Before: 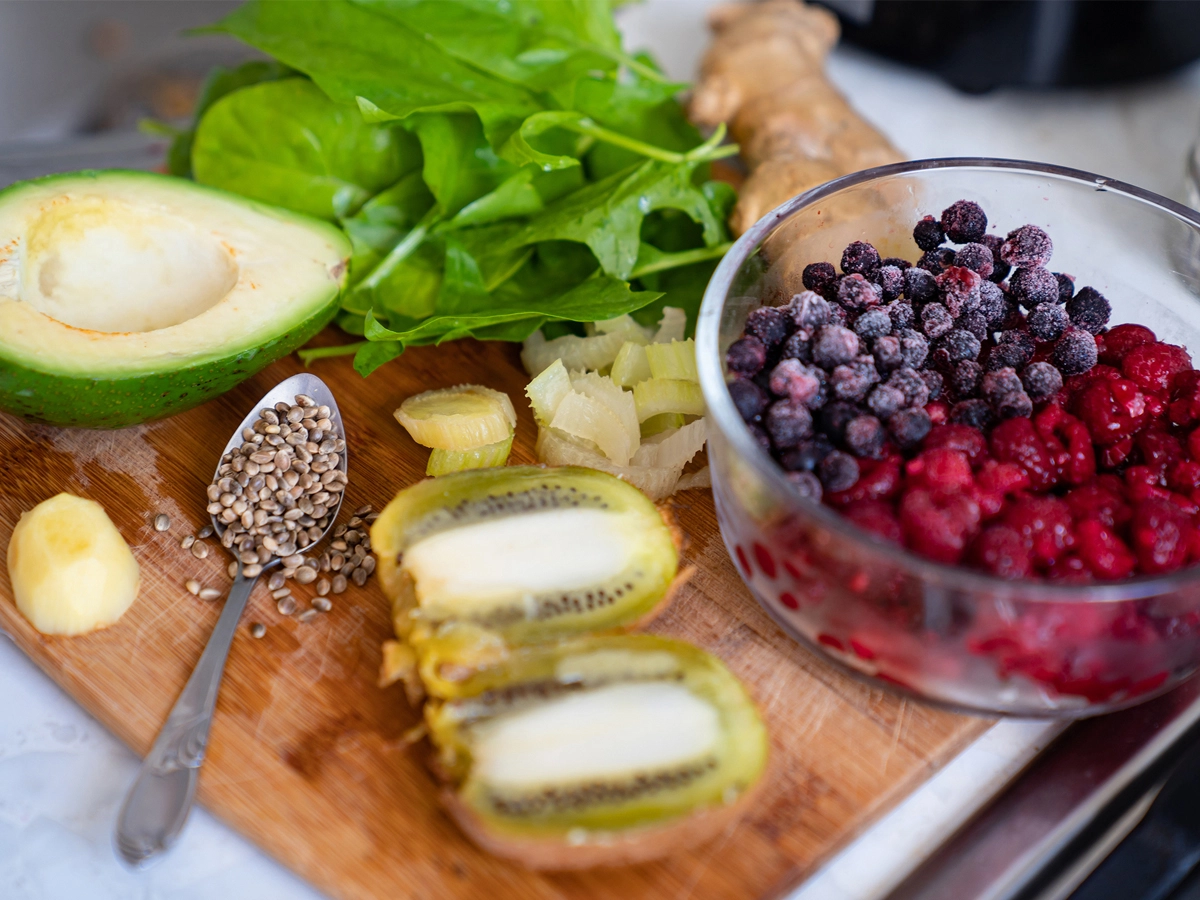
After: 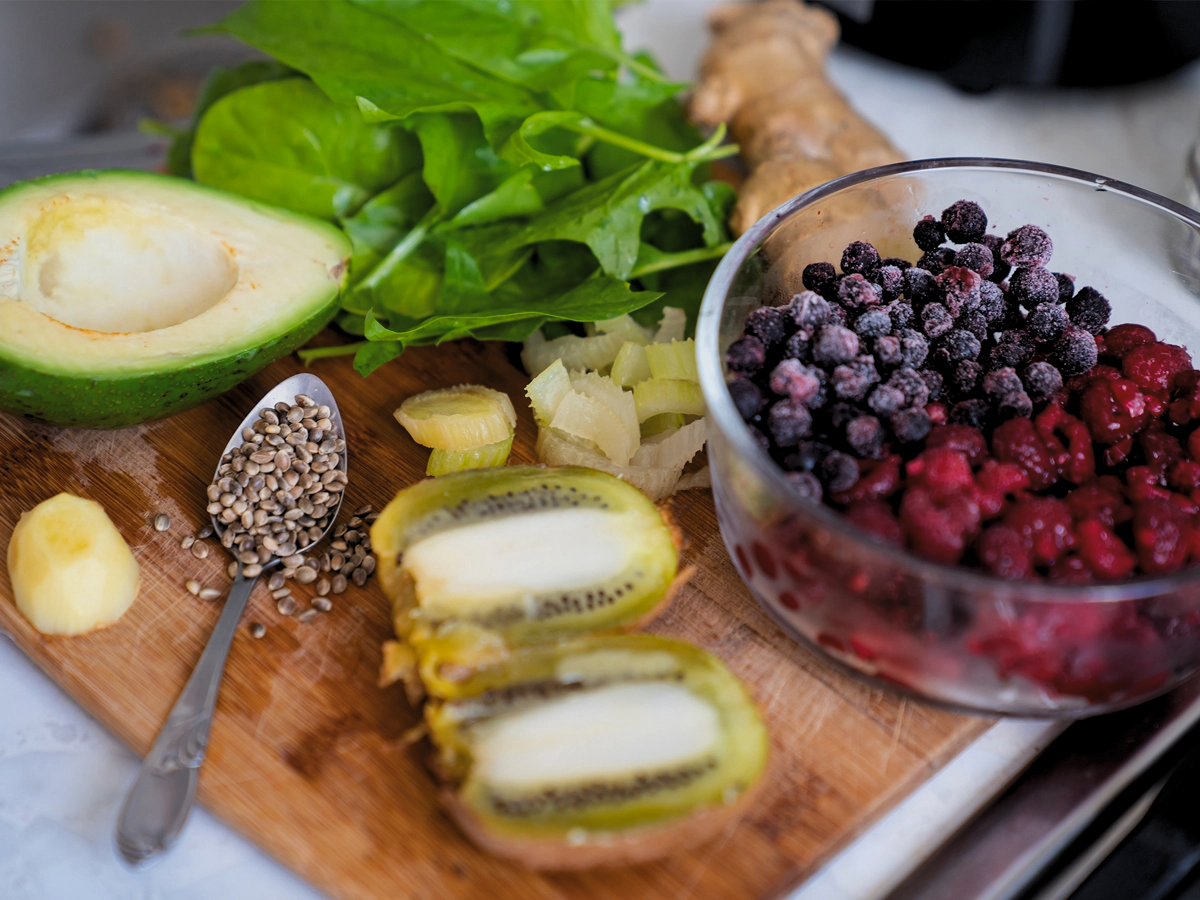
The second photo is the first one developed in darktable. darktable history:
contrast brightness saturation: contrast -0.1, brightness 0.05, saturation 0.08
levels: levels [0.116, 0.574, 1]
